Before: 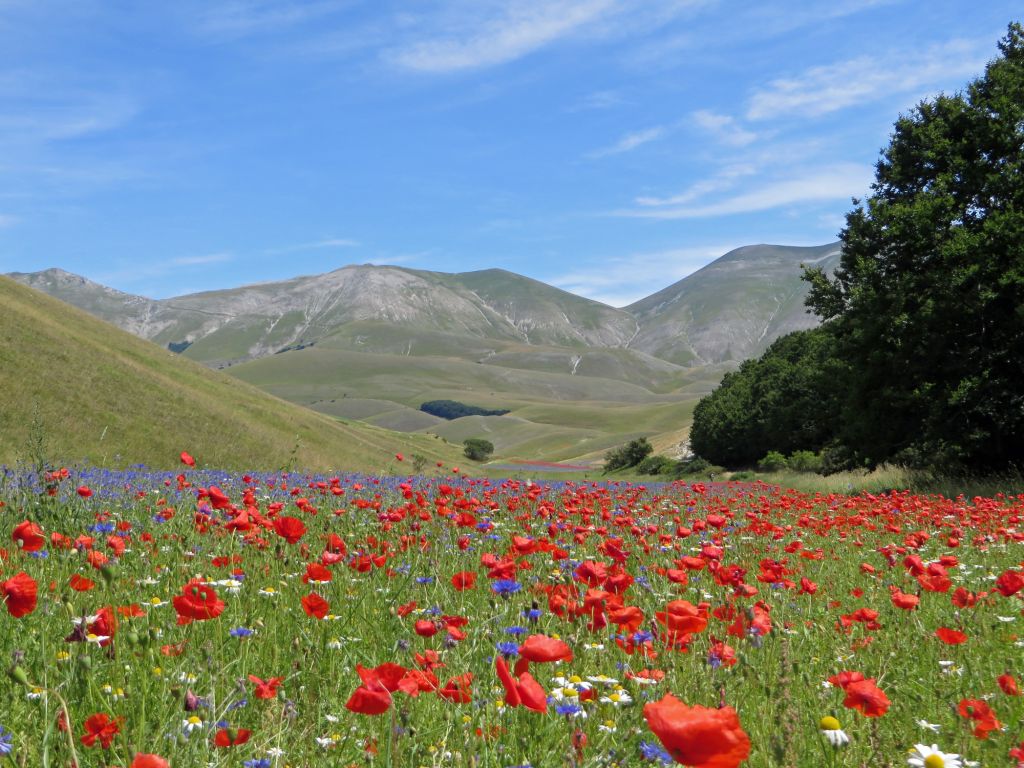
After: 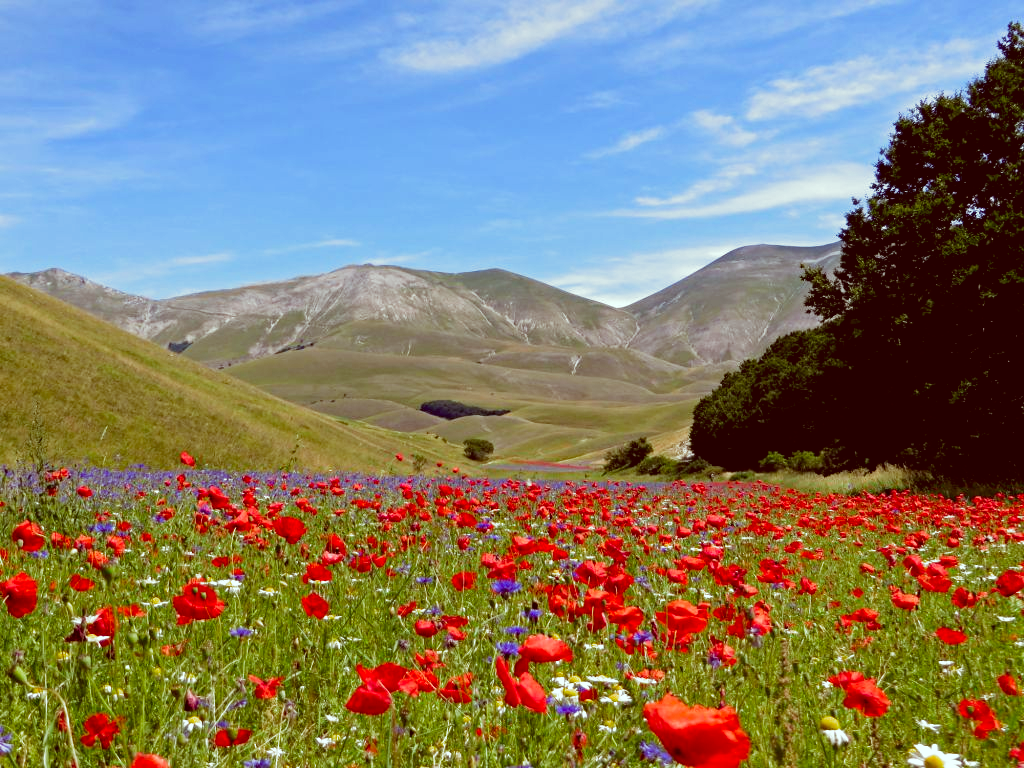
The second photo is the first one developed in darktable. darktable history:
haze removal: compatibility mode true, adaptive false
filmic rgb: black relative exposure -8.2 EV, white relative exposure 2.2 EV, threshold 3 EV, hardness 7.11, latitude 75%, contrast 1.325, highlights saturation mix -2%, shadows ↔ highlights balance 30%, preserve chrominance no, color science v5 (2021), contrast in shadows safe, contrast in highlights safe, enable highlight reconstruction true
color correction: highlights a* -7.23, highlights b* -0.161, shadows a* 20.08, shadows b* 11.73
